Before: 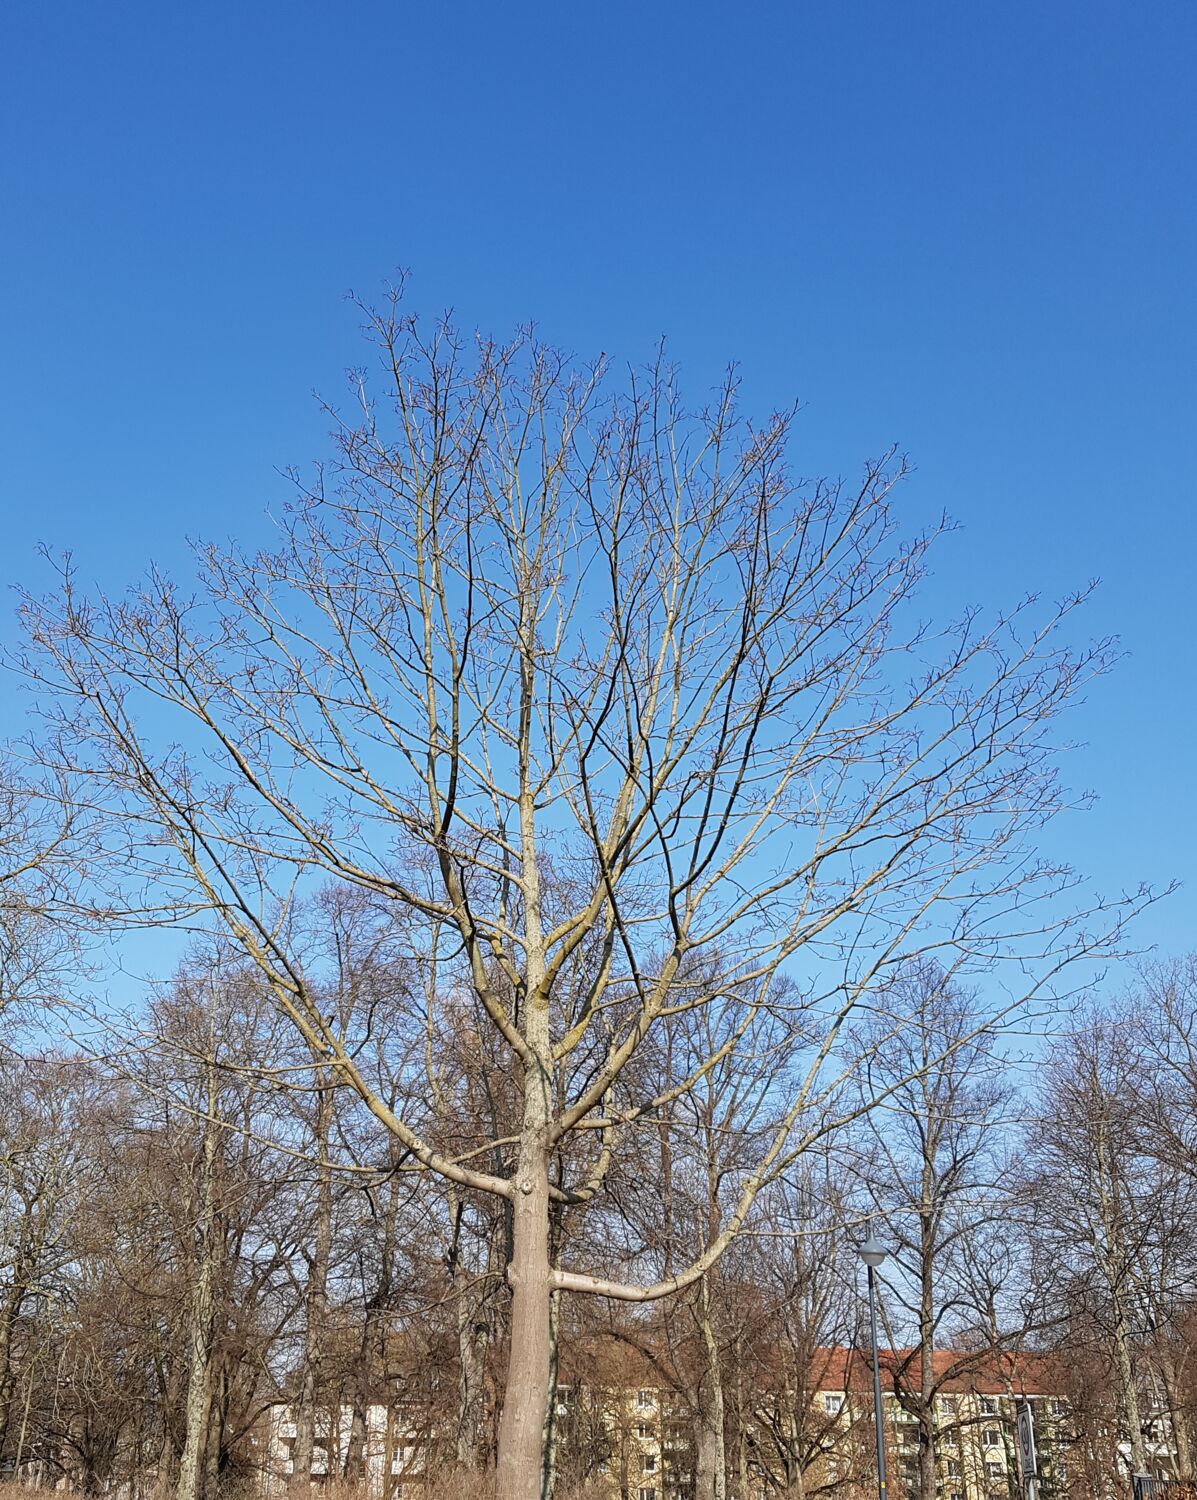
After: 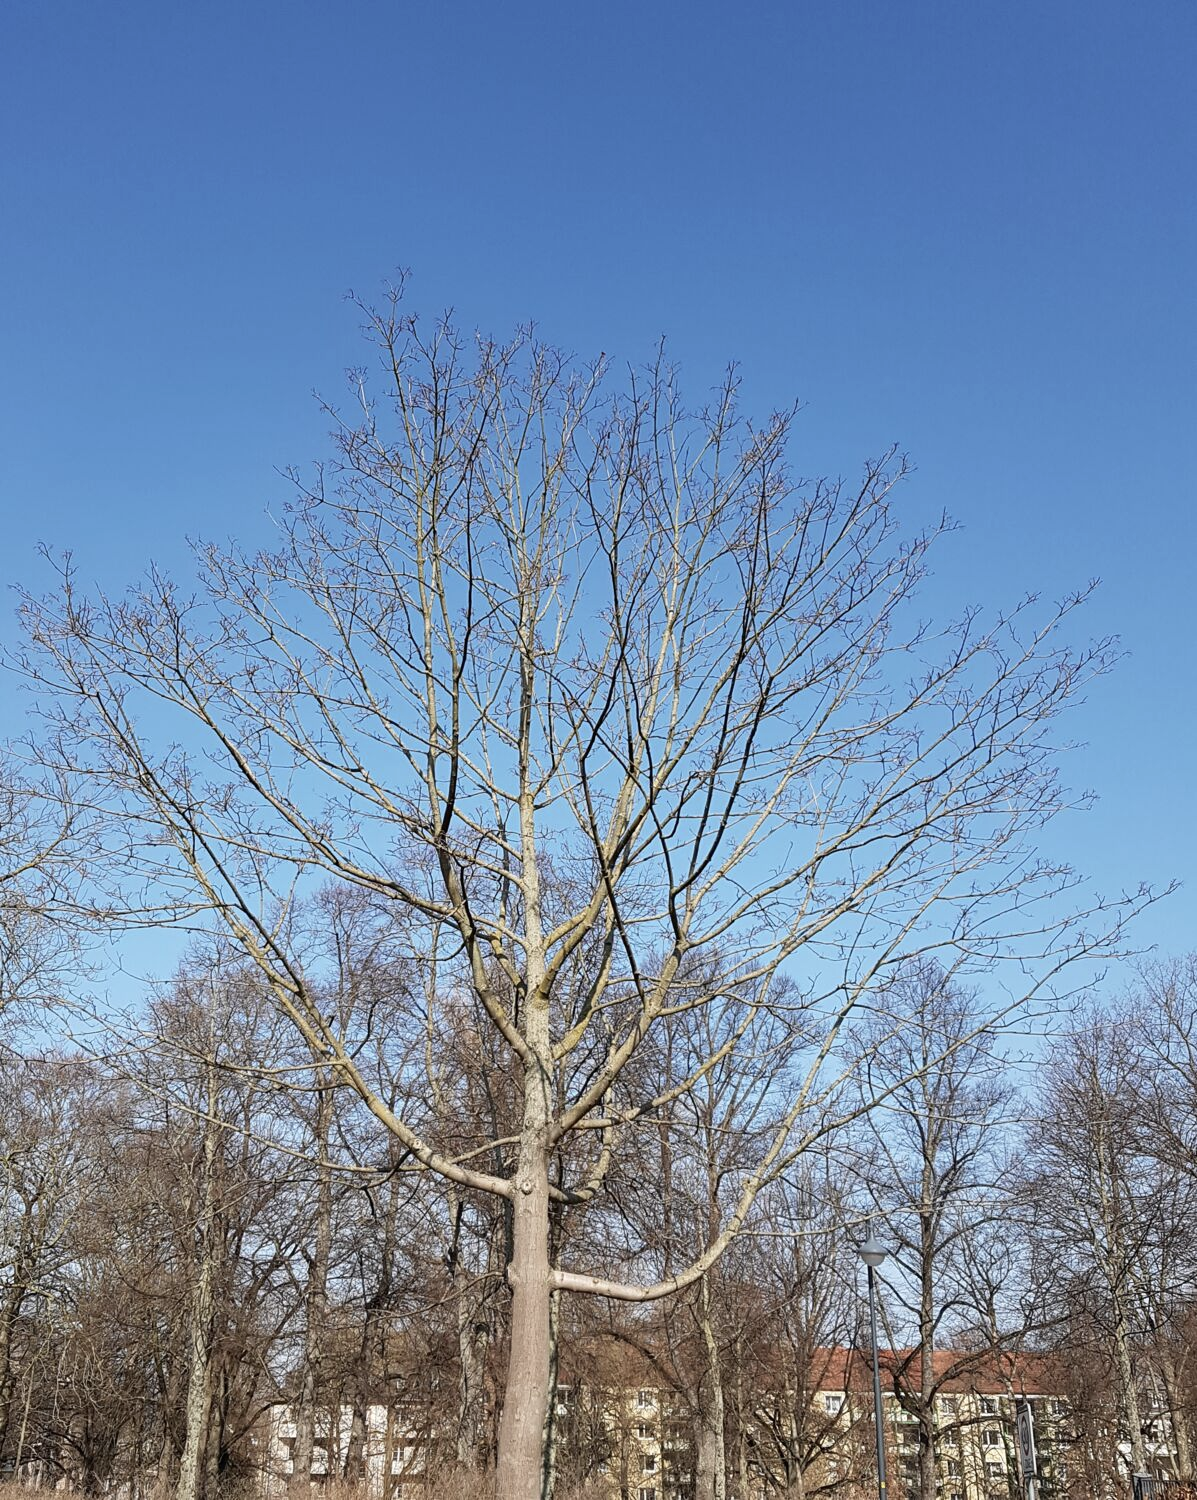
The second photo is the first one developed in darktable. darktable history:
contrast brightness saturation: contrast 0.105, saturation -0.178
